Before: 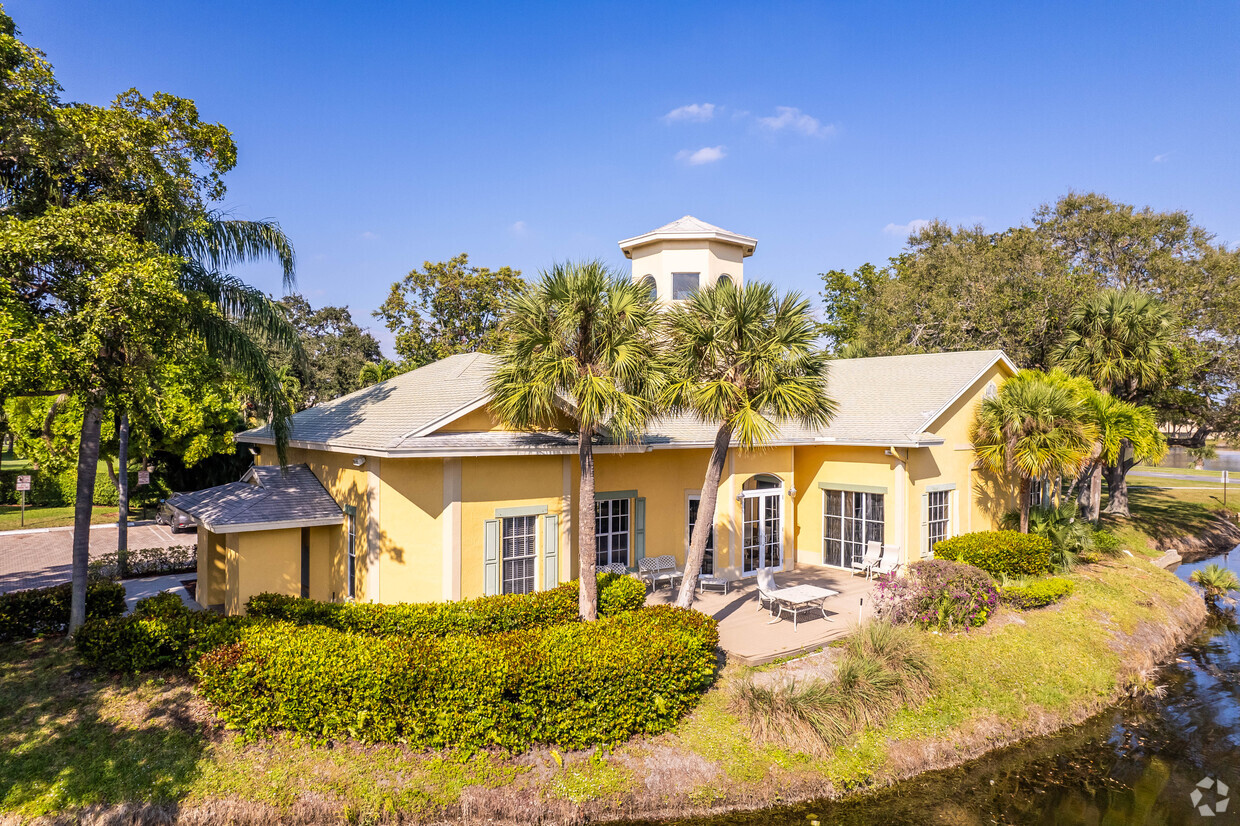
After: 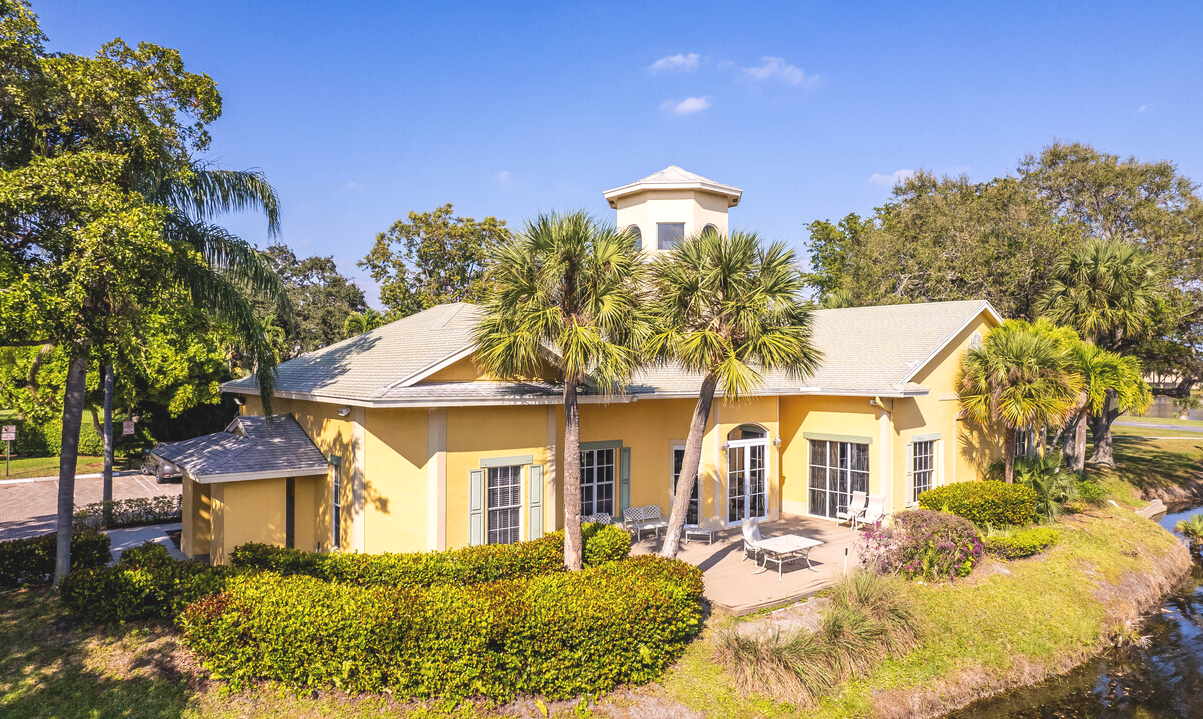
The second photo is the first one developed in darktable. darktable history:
exposure: black level correction -0.009, exposure 0.071 EV, compensate highlight preservation false
crop: left 1.228%, top 6.122%, right 1.707%, bottom 6.749%
